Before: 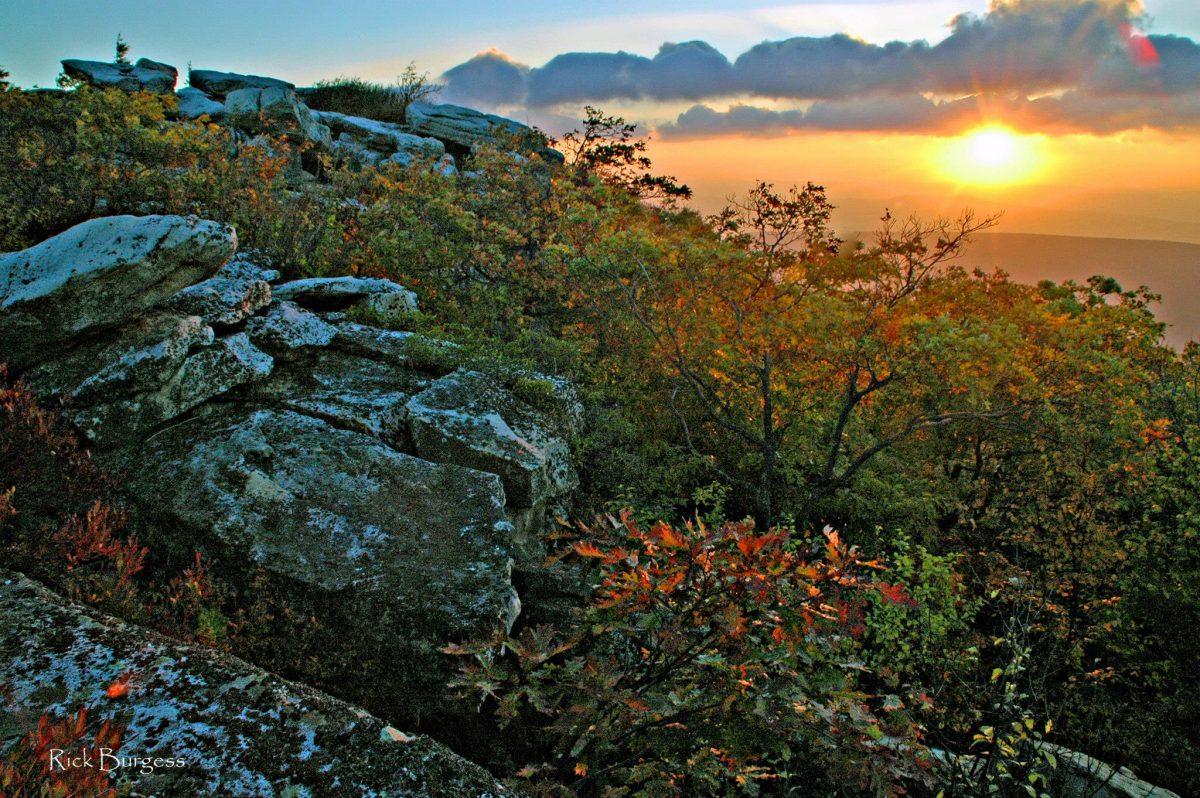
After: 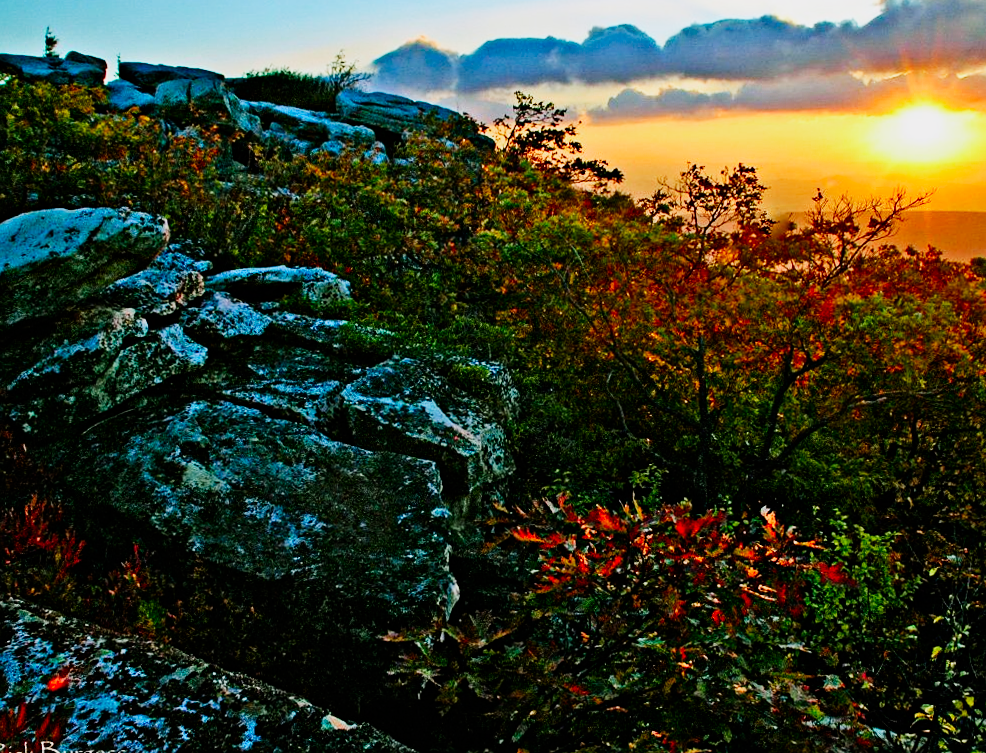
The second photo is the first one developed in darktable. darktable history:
sharpen: amount 0.2
white balance: emerald 1
crop and rotate: angle 1°, left 4.281%, top 0.642%, right 11.383%, bottom 2.486%
shadows and highlights: shadows 25, highlights -25
sigmoid: contrast 2, skew -0.2, preserve hue 0%, red attenuation 0.1, red rotation 0.035, green attenuation 0.1, green rotation -0.017, blue attenuation 0.15, blue rotation -0.052, base primaries Rec2020
contrast brightness saturation: contrast 0.18, saturation 0.3
